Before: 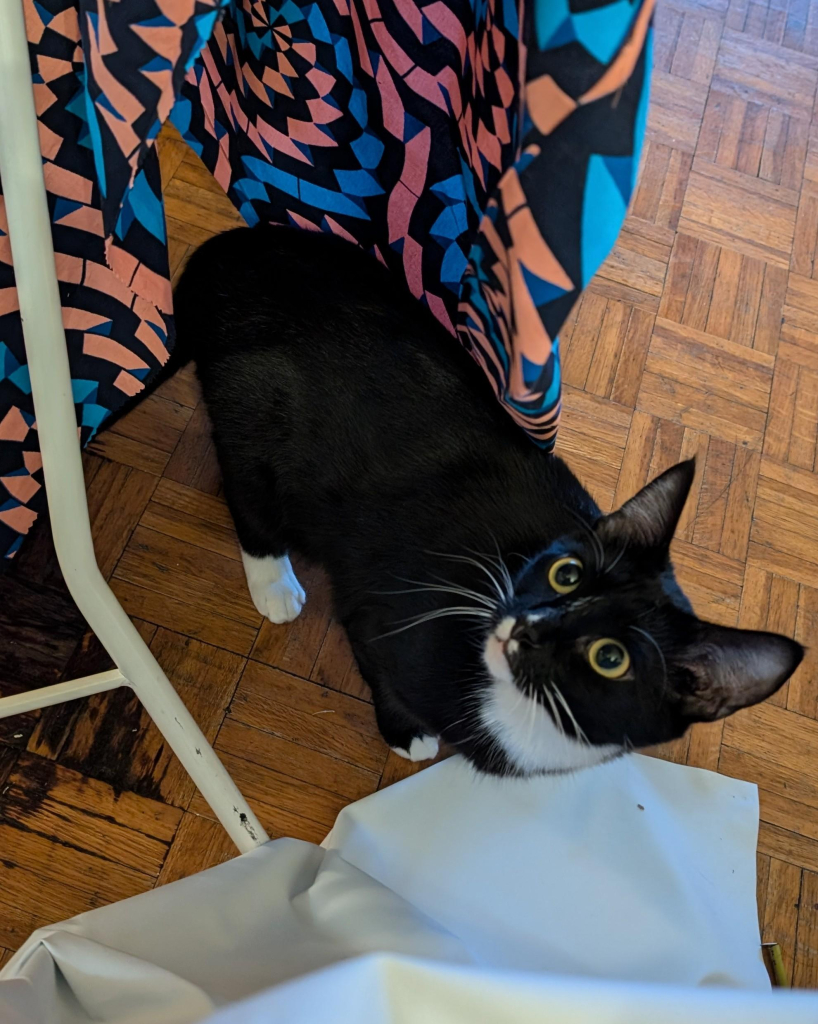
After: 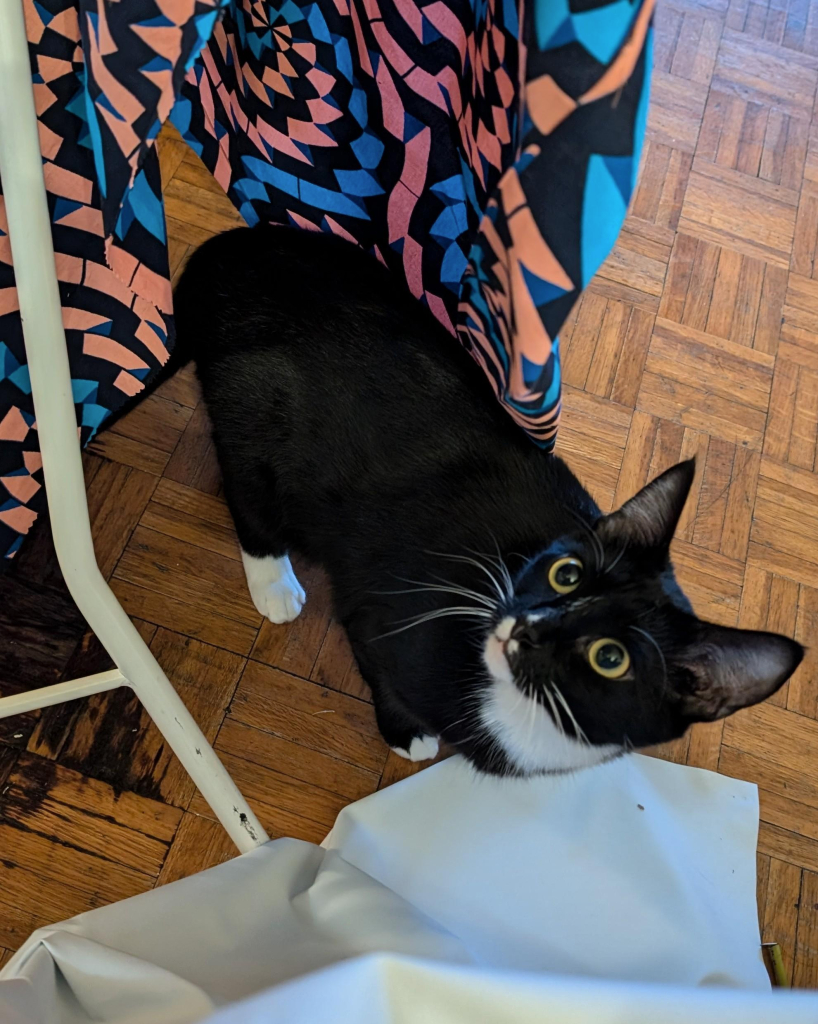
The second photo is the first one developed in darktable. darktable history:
shadows and highlights: radius 173.73, shadows 26.7, white point adjustment 3.31, highlights -68.44, highlights color adjustment 32.11%, soften with gaussian
